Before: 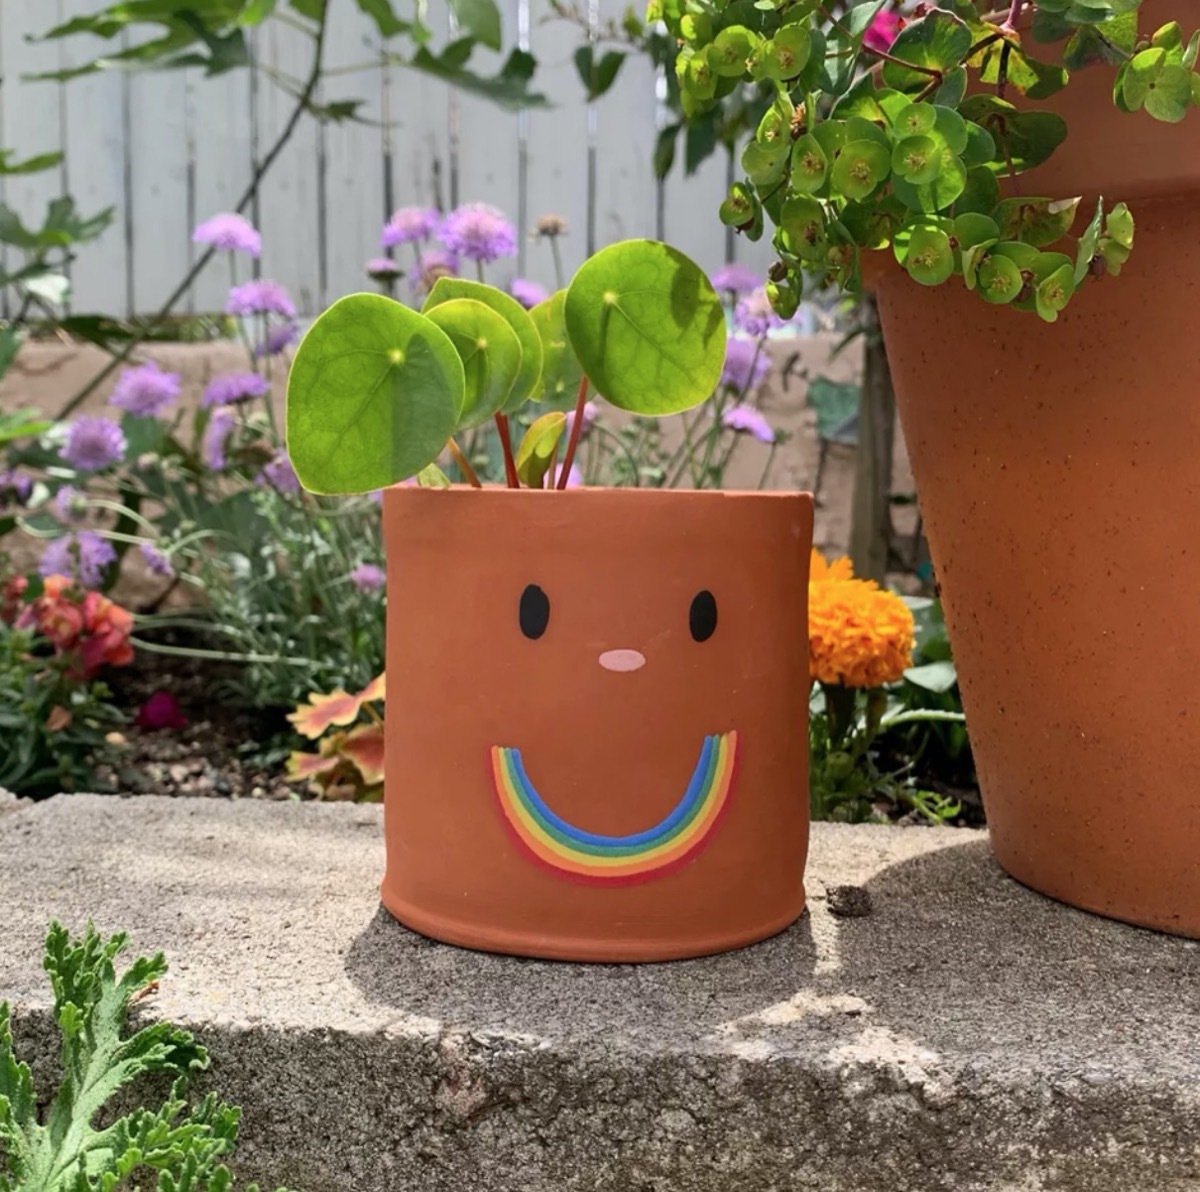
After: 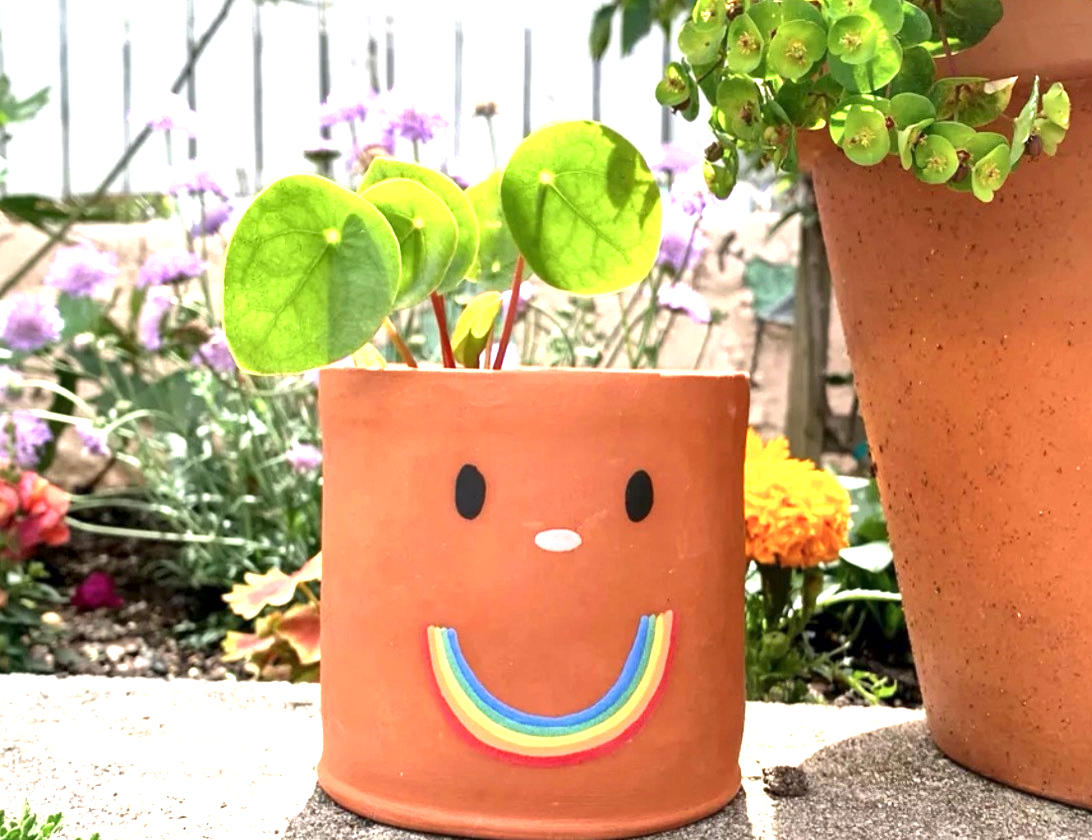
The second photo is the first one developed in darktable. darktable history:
local contrast: mode bilateral grid, contrast 20, coarseness 50, detail 149%, midtone range 0.2
crop: left 5.383%, top 10.134%, right 3.524%, bottom 19.306%
exposure: black level correction 0, exposure 1.478 EV, compensate highlight preservation false
